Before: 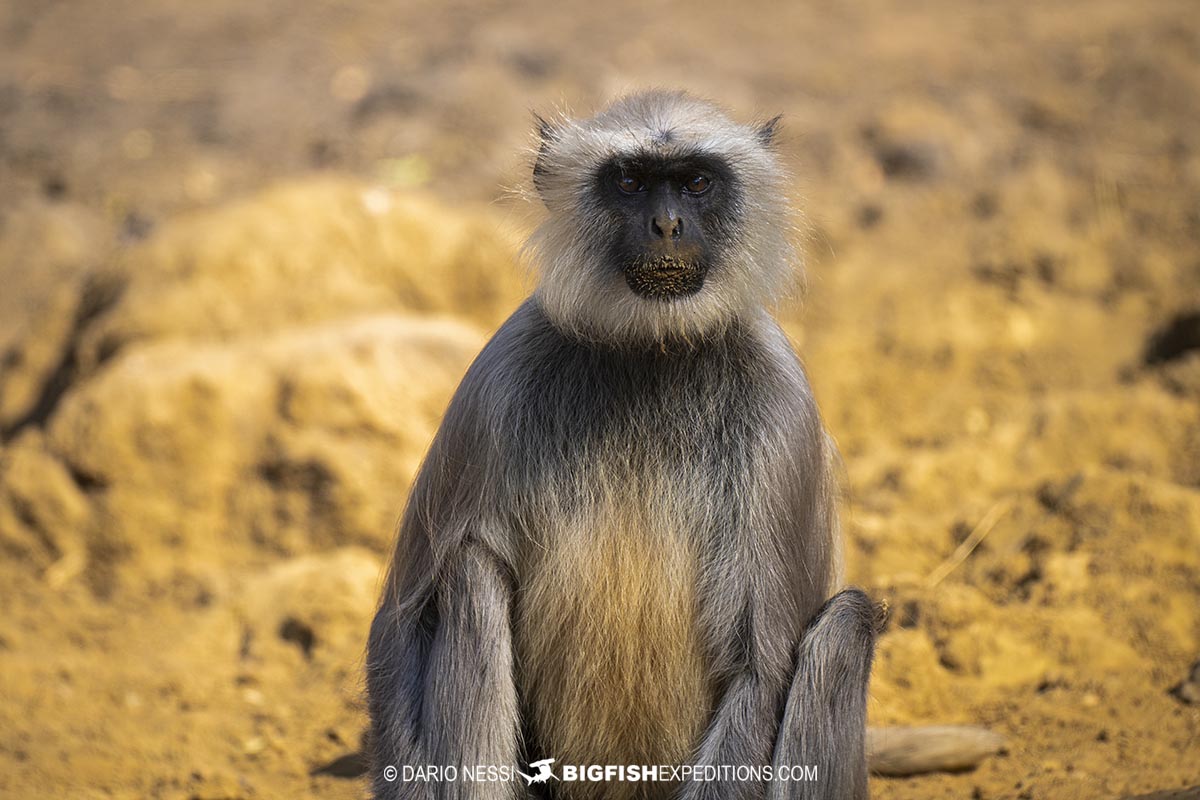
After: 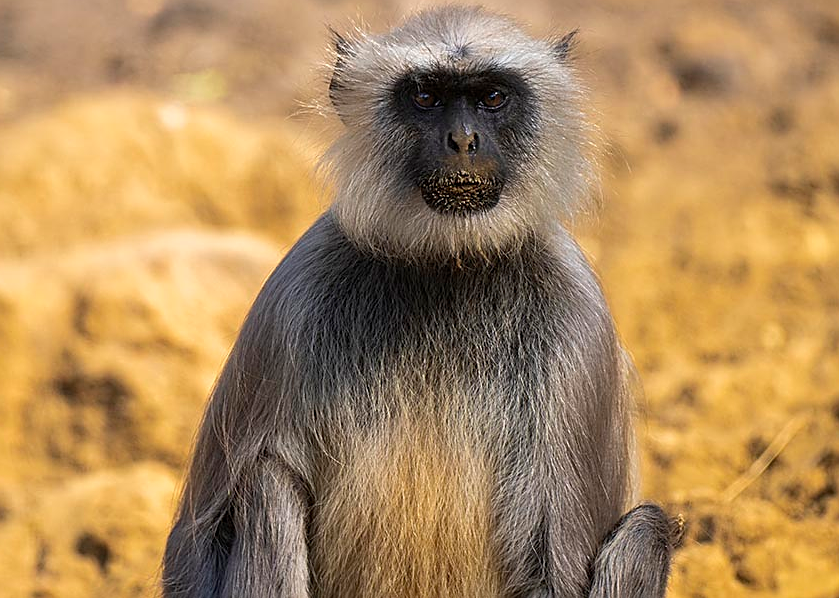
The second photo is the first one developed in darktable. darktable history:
sharpen: on, module defaults
crop and rotate: left 17.046%, top 10.659%, right 12.989%, bottom 14.553%
